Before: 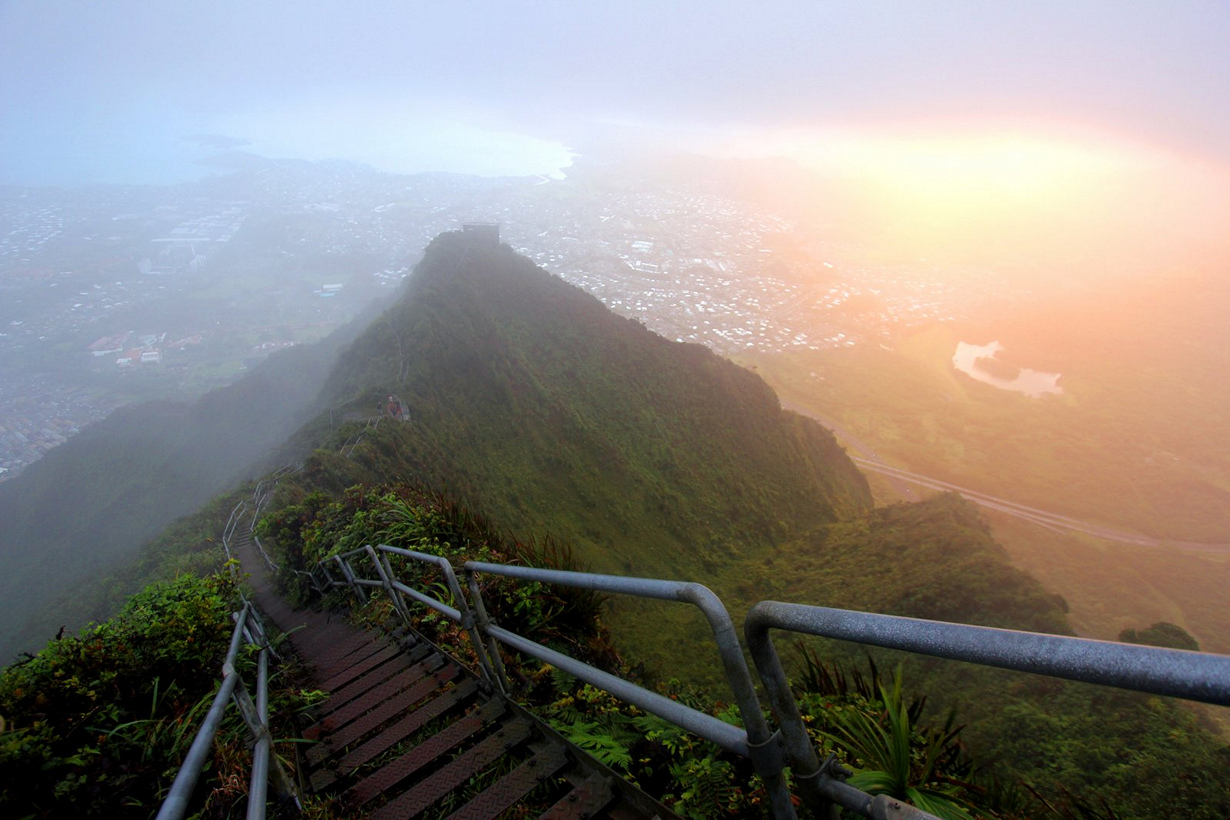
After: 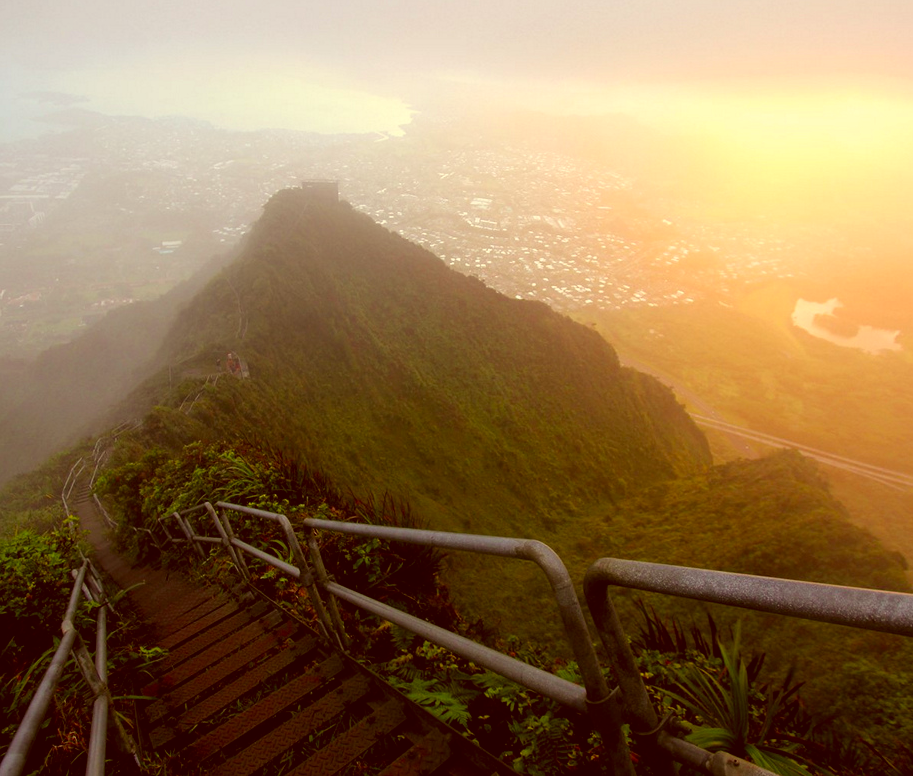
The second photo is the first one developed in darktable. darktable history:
color correction: highlights a* 1.12, highlights b* 24.26, shadows a* 15.58, shadows b* 24.26
crop and rotate: left 13.15%, top 5.251%, right 12.609%
